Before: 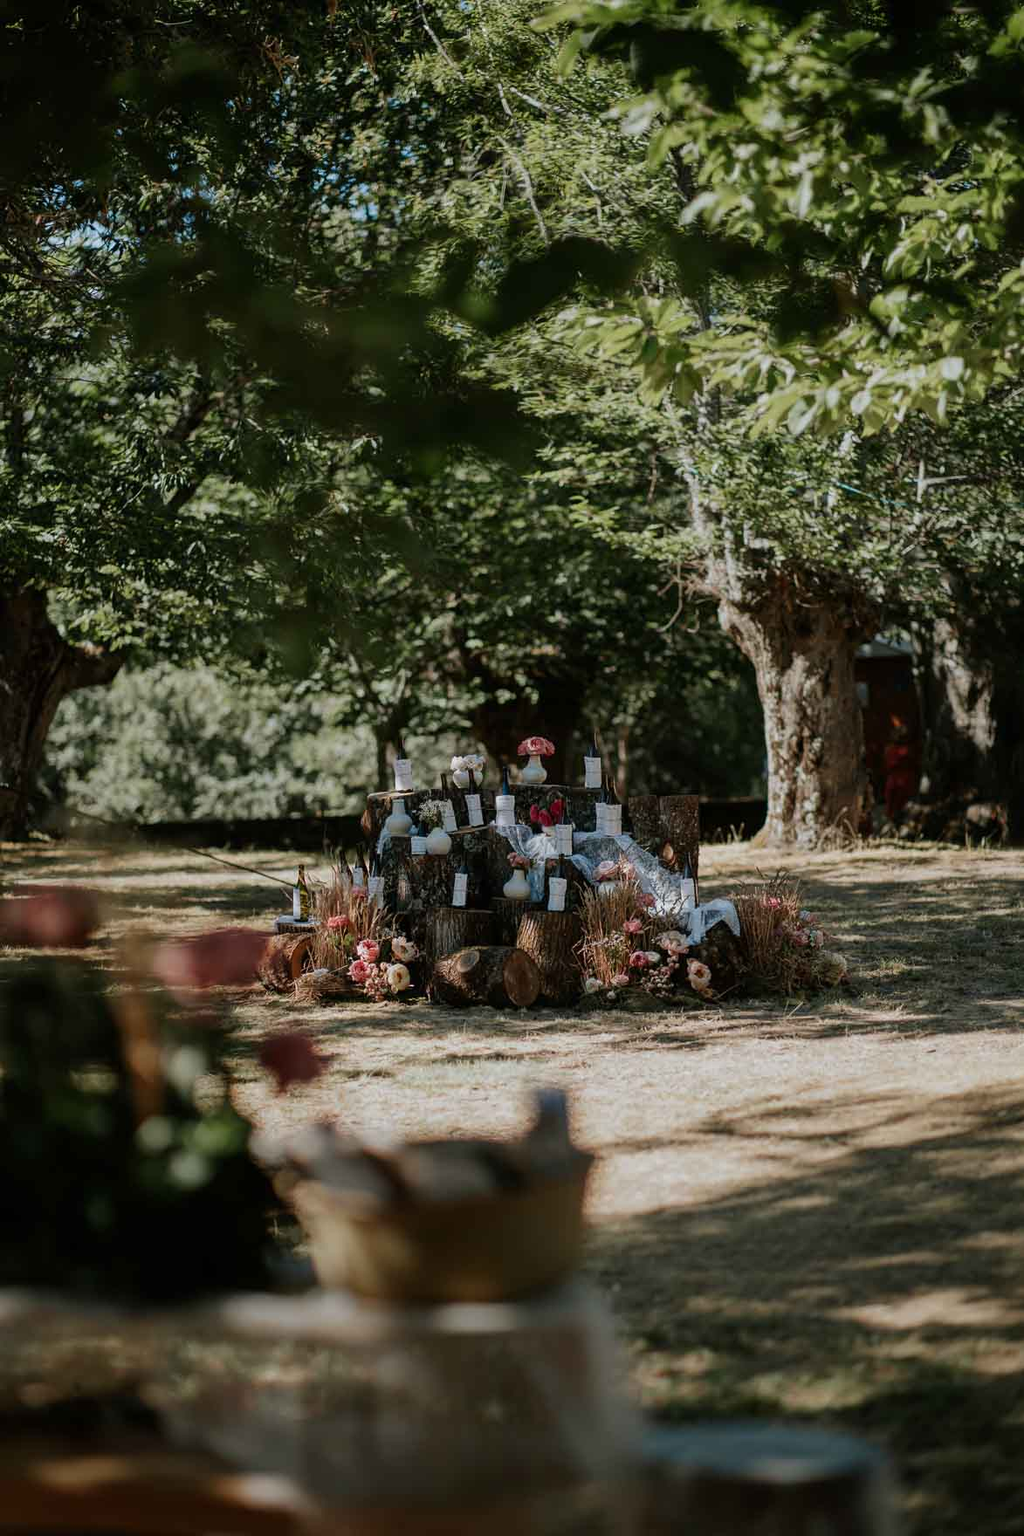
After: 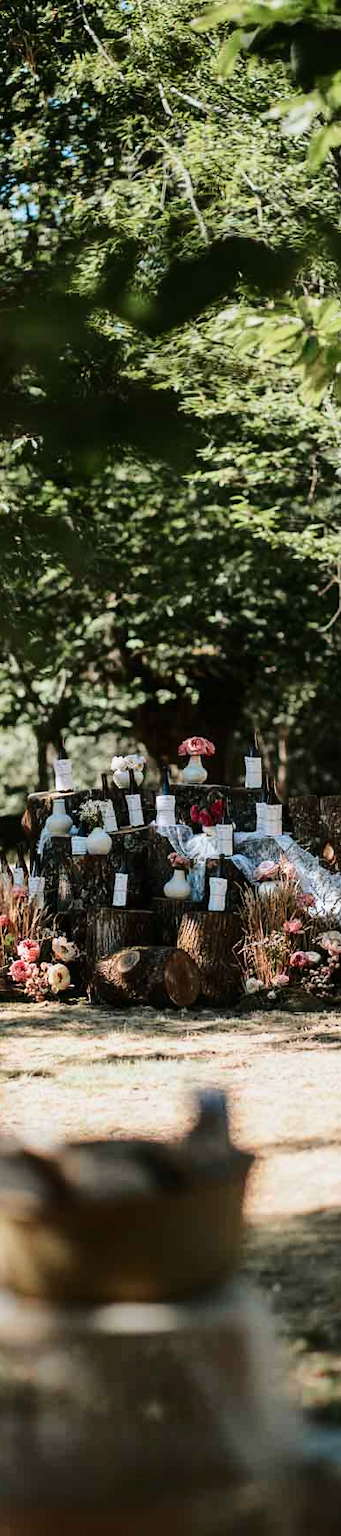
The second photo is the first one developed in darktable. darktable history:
crop: left 33.163%, right 33.435%
base curve: curves: ch0 [(0, 0) (0.028, 0.03) (0.121, 0.232) (0.46, 0.748) (0.859, 0.968) (1, 1)]
